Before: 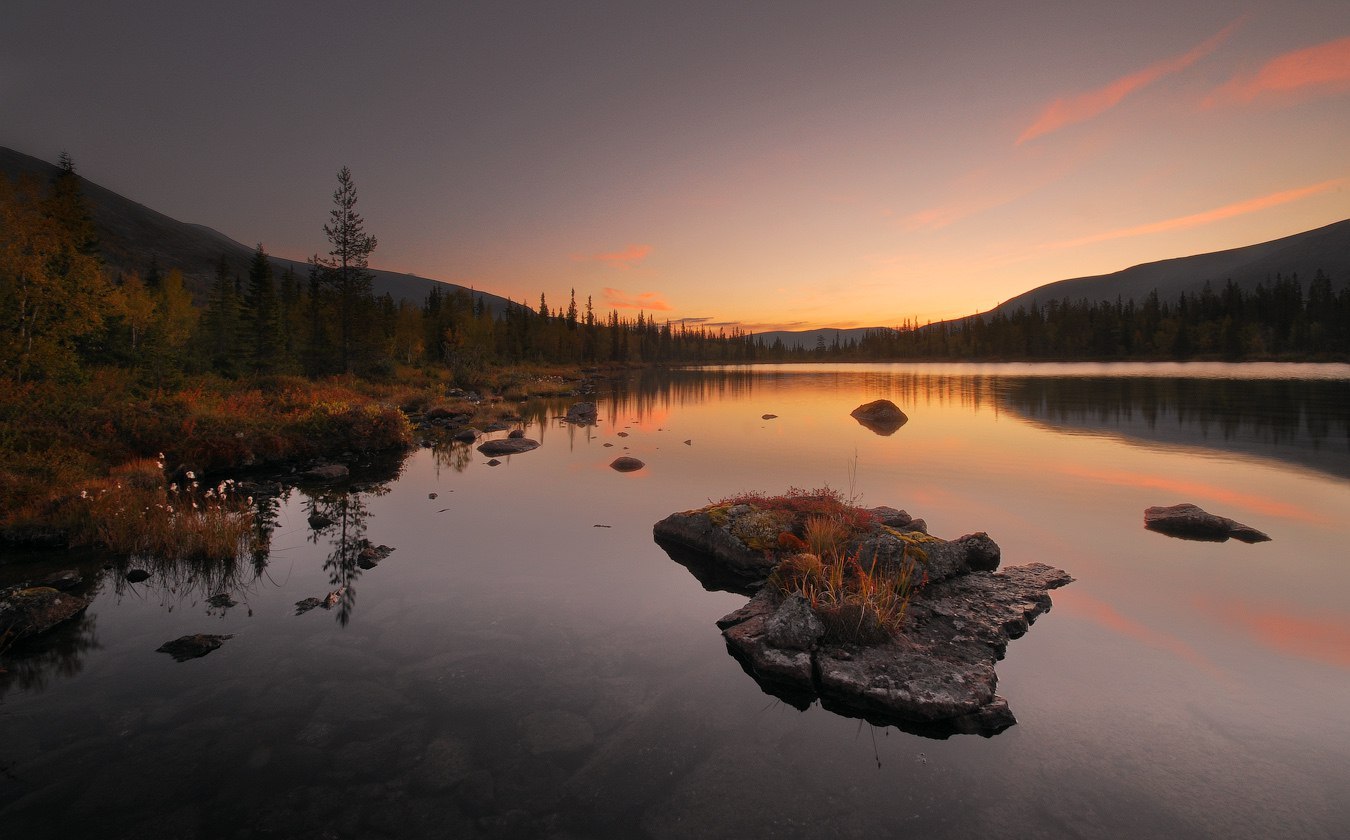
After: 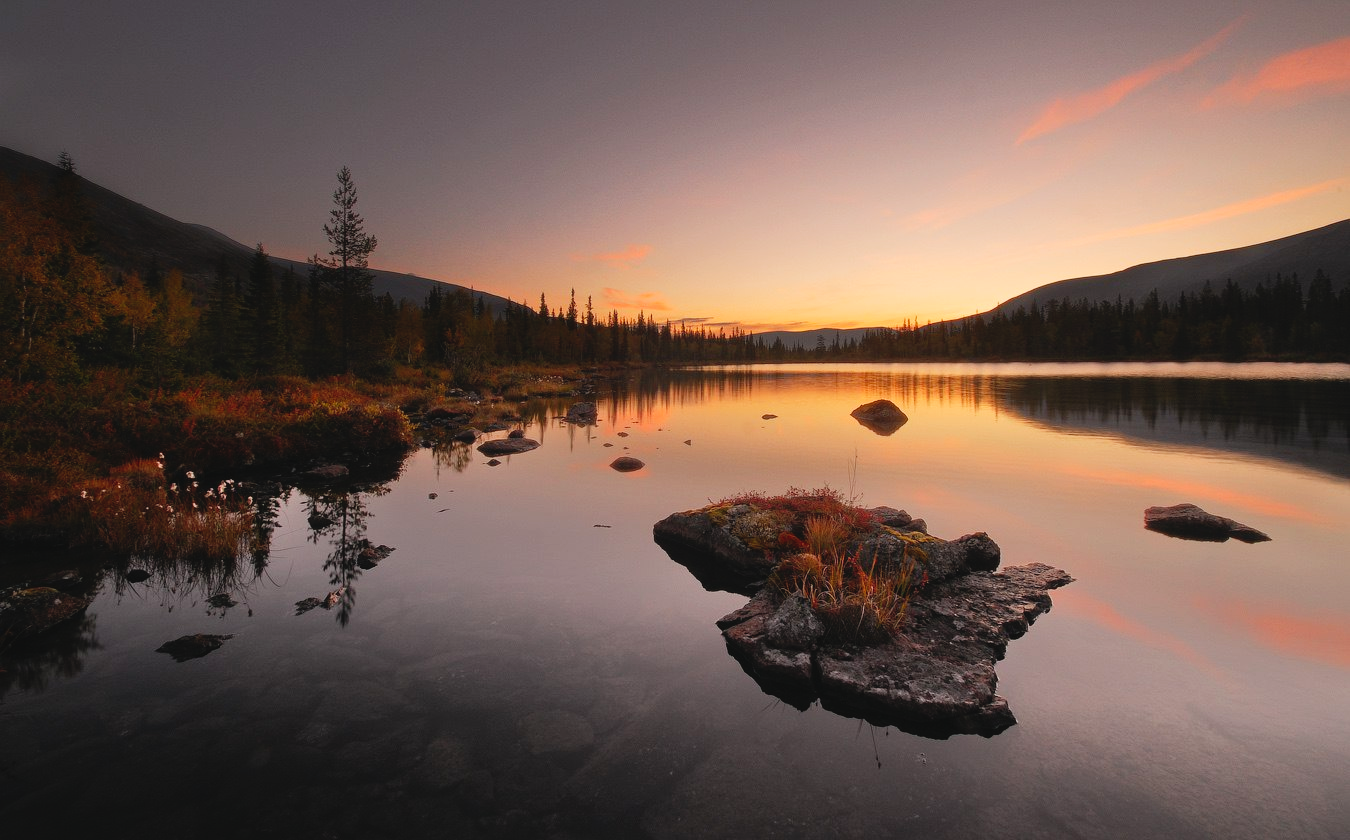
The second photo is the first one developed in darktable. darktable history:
tone curve: curves: ch0 [(0, 0.039) (0.104, 0.094) (0.285, 0.301) (0.689, 0.764) (0.89, 0.926) (0.994, 0.971)]; ch1 [(0, 0) (0.337, 0.249) (0.437, 0.411) (0.485, 0.487) (0.515, 0.514) (0.566, 0.563) (0.641, 0.655) (1, 1)]; ch2 [(0, 0) (0.314, 0.301) (0.421, 0.411) (0.502, 0.505) (0.528, 0.54) (0.557, 0.555) (0.612, 0.583) (0.722, 0.67) (1, 1)], preserve colors none
